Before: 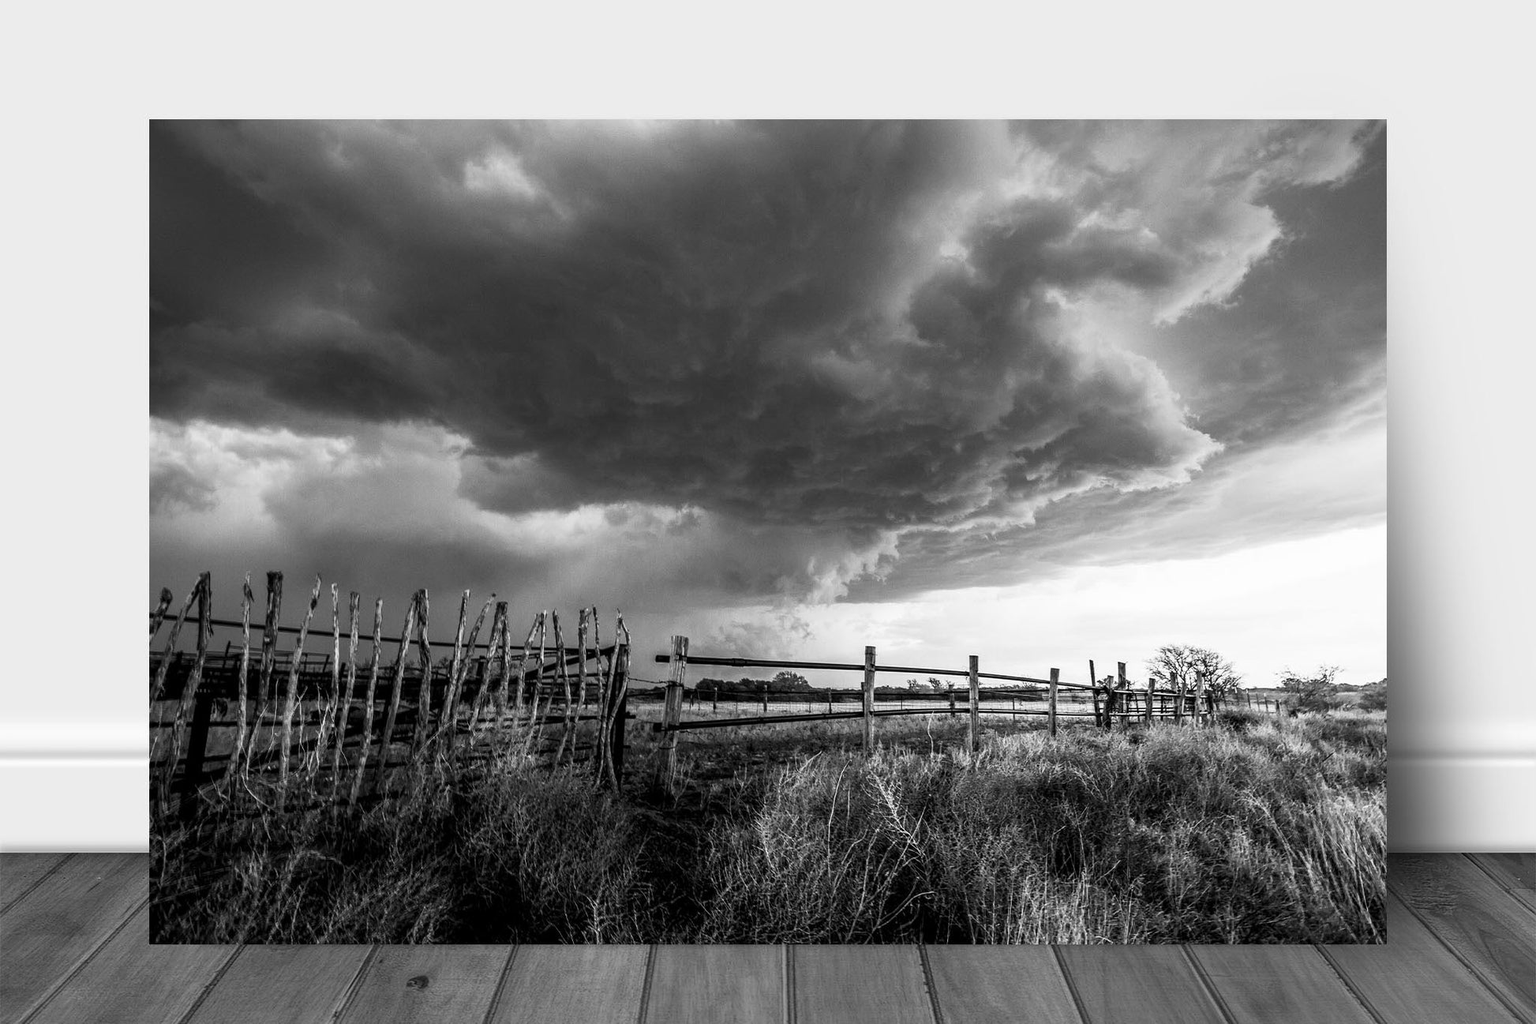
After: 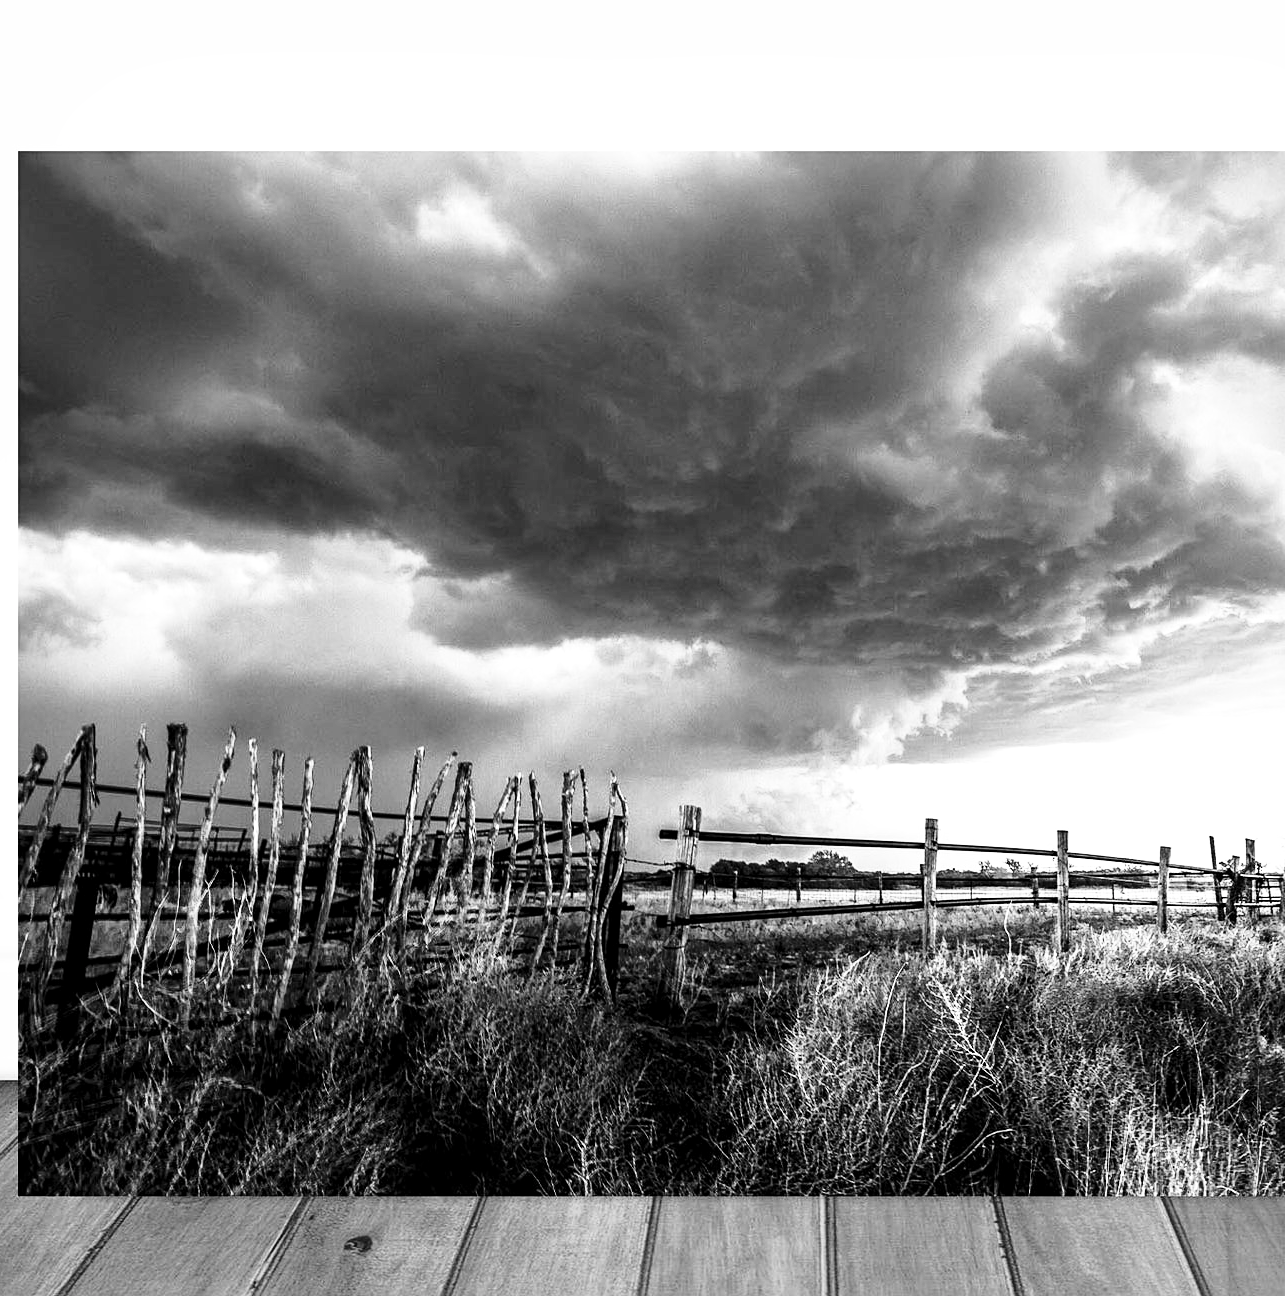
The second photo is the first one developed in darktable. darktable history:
crop and rotate: left 8.803%, right 25.132%
base curve: curves: ch0 [(0, 0) (0.026, 0.03) (0.109, 0.232) (0.351, 0.748) (0.669, 0.968) (1, 1)], preserve colors none
local contrast: mode bilateral grid, contrast 19, coarseness 49, detail 119%, midtone range 0.2
sharpen: amount 0.203
